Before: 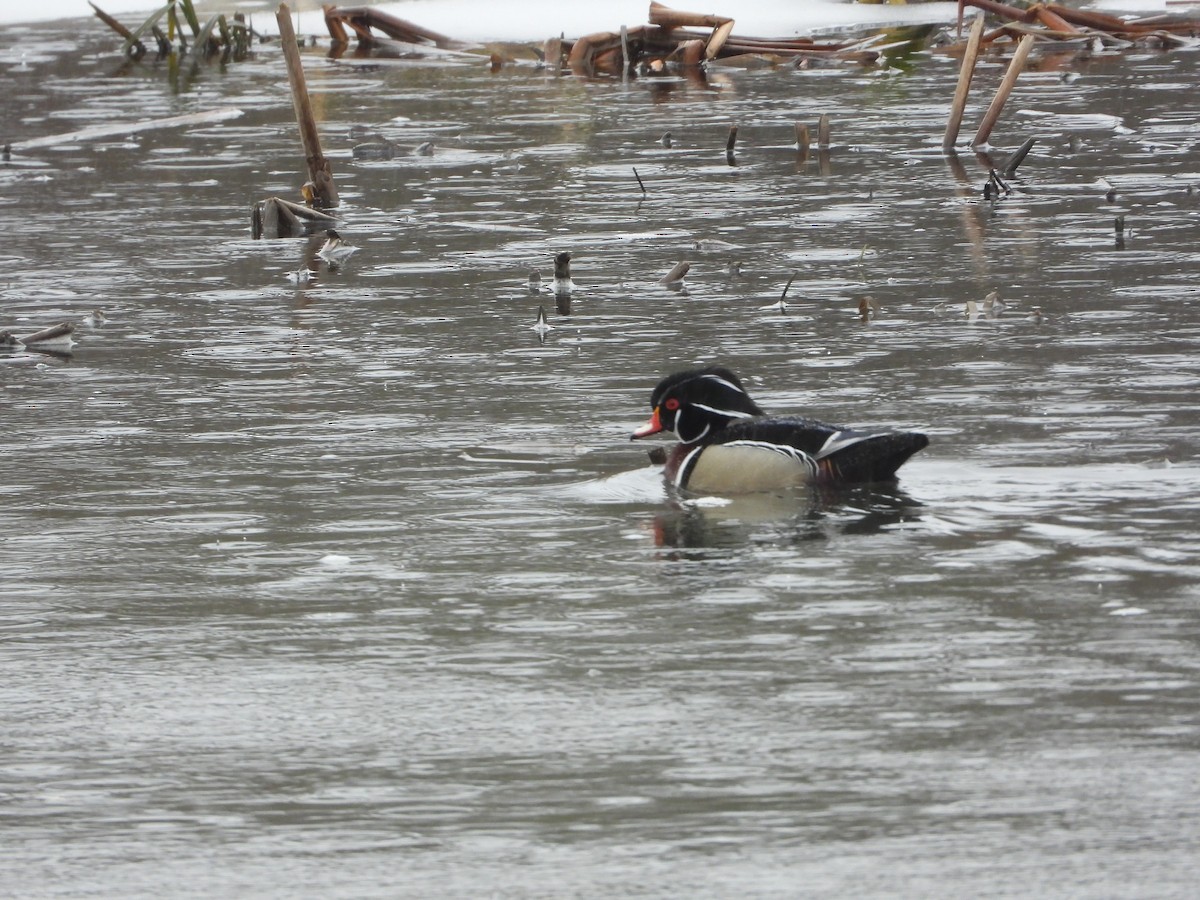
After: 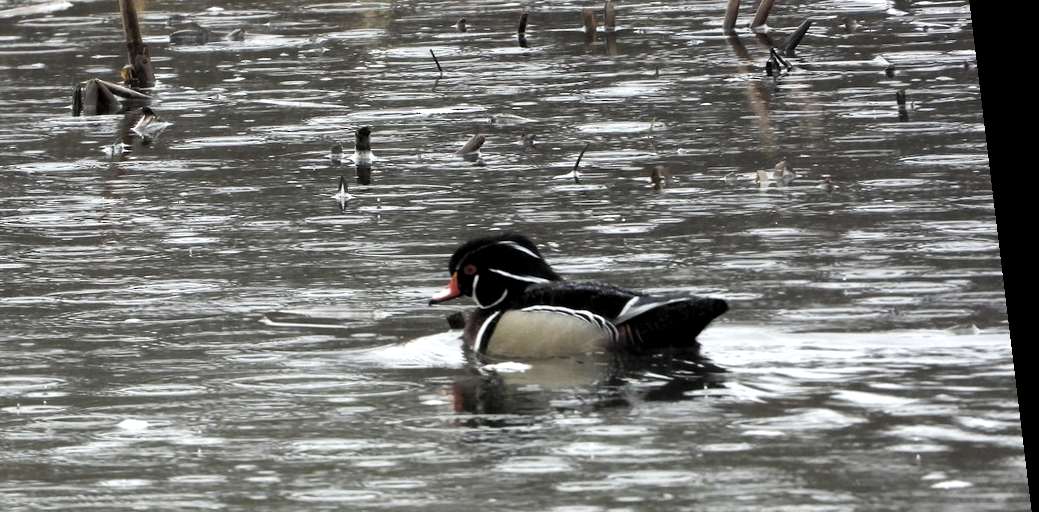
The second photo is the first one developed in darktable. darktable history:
levels: levels [0.129, 0.519, 0.867]
crop: left 18.38%, top 11.092%, right 2.134%, bottom 33.217%
rotate and perspective: rotation 0.128°, lens shift (vertical) -0.181, lens shift (horizontal) -0.044, shear 0.001, automatic cropping off
